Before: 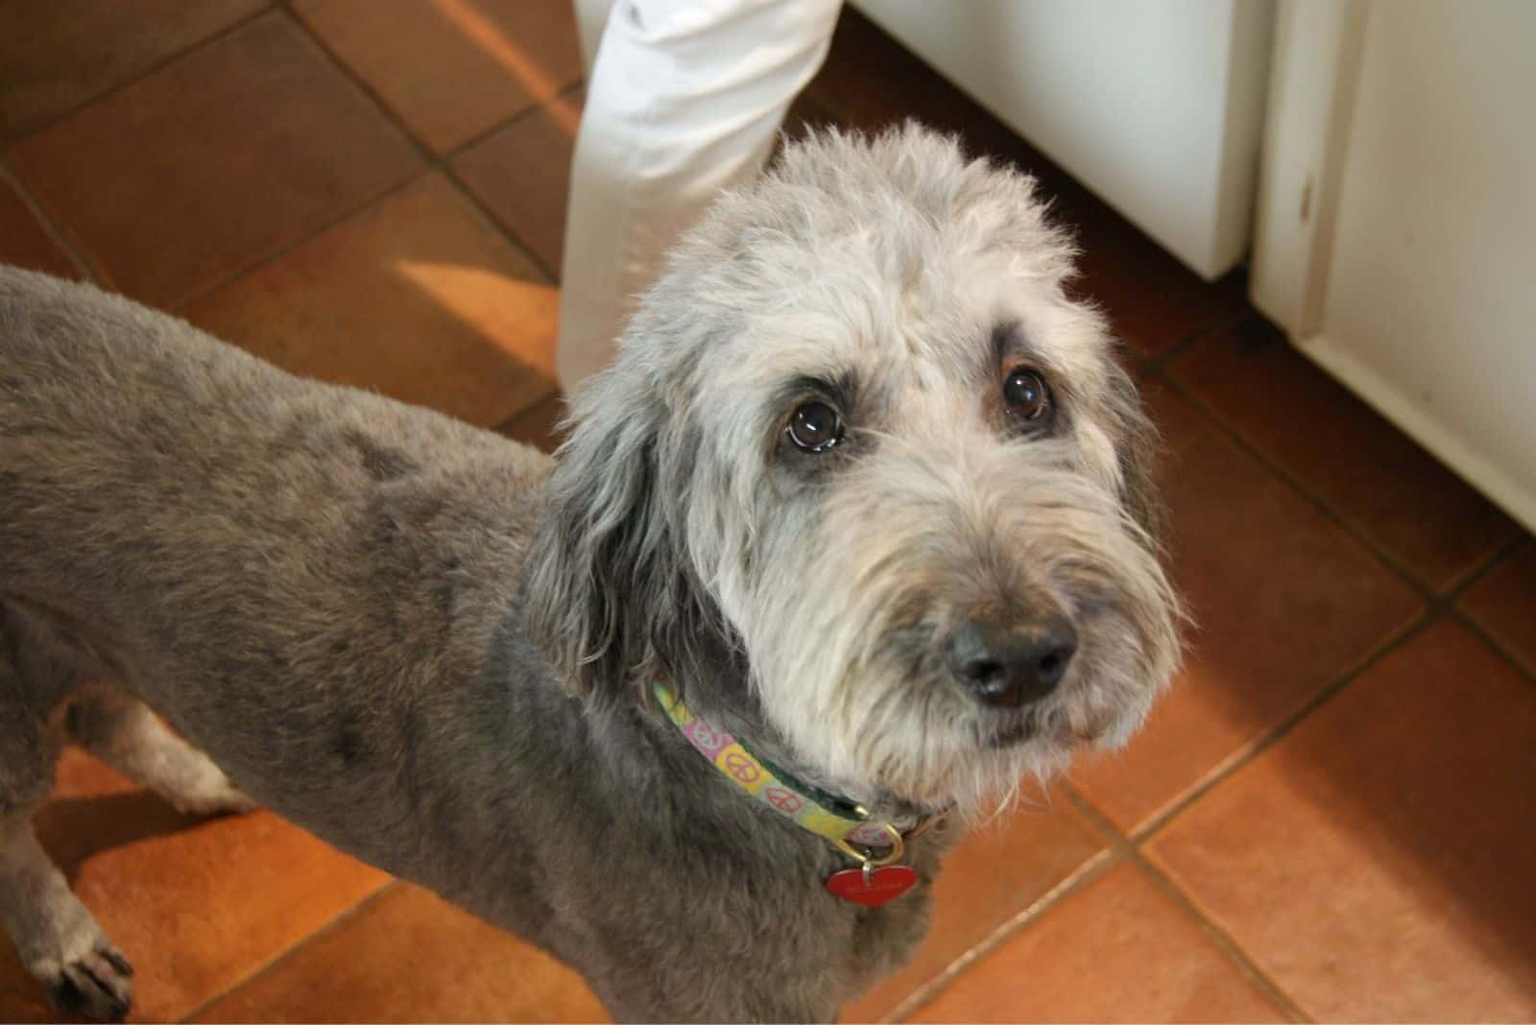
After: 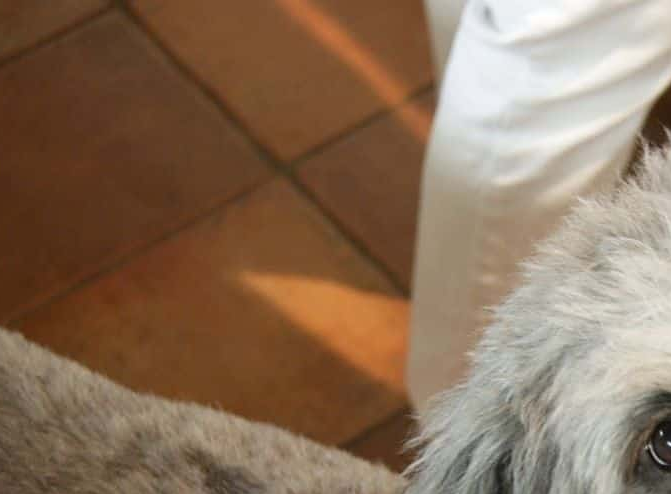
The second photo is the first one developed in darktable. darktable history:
crop and rotate: left 10.817%, top 0.062%, right 47.194%, bottom 53.626%
sharpen: amount 0.2
